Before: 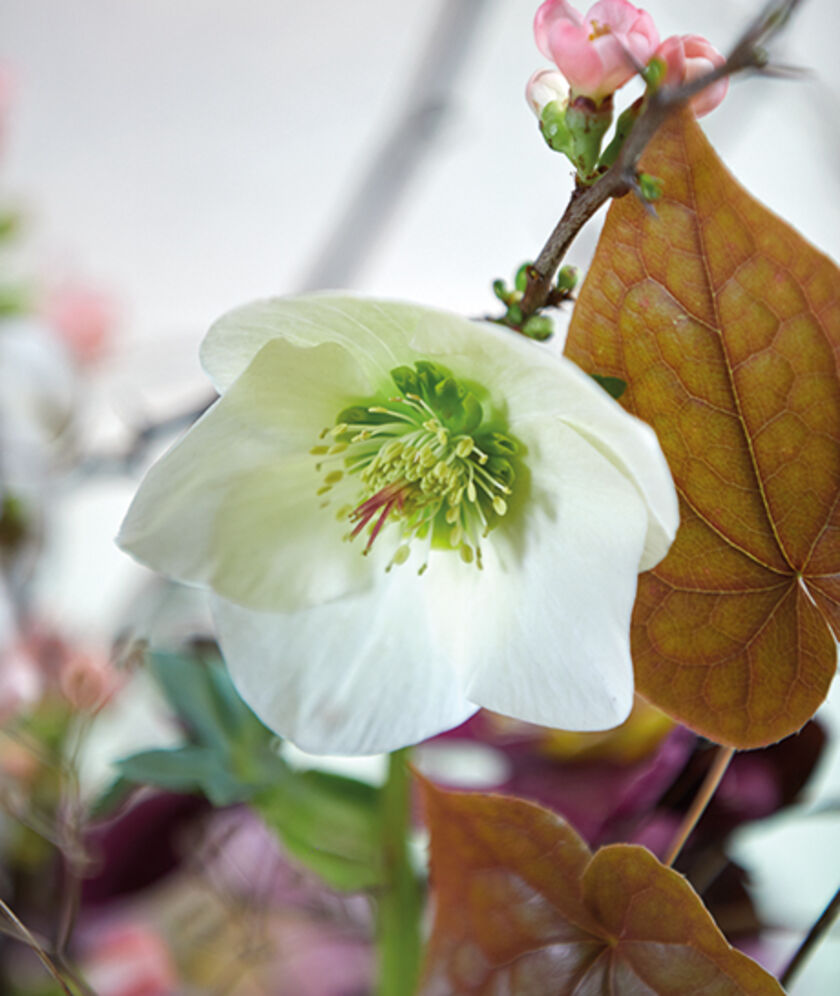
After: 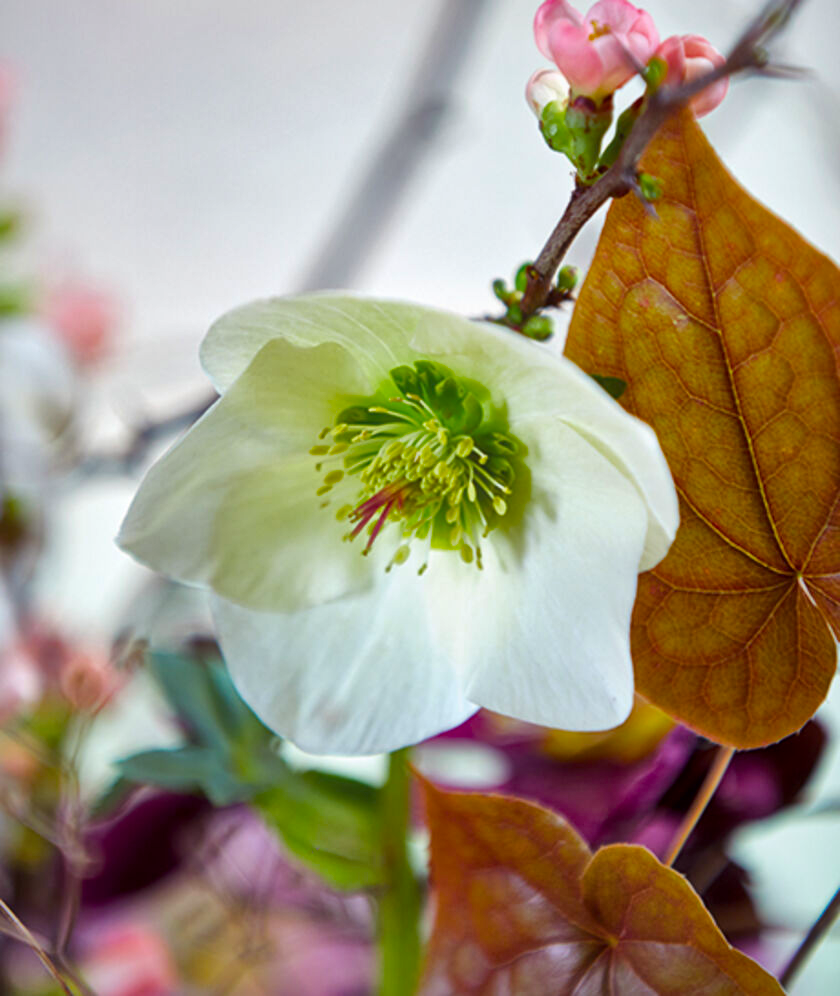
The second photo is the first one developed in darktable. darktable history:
color balance rgb: shadows lift › luminance 0.71%, shadows lift › chroma 6.75%, shadows lift › hue 301.68°, linear chroma grading › shadows -7.636%, linear chroma grading › global chroma 9.908%, perceptual saturation grading › global saturation 30.346%, global vibrance 20%
exposure: exposure -0.157 EV, compensate highlight preservation false
local contrast: mode bilateral grid, contrast 20, coarseness 50, detail 141%, midtone range 0.2
shadows and highlights: shadows 73.92, highlights -23.18, soften with gaussian
haze removal: strength -0.059, compatibility mode true, adaptive false
